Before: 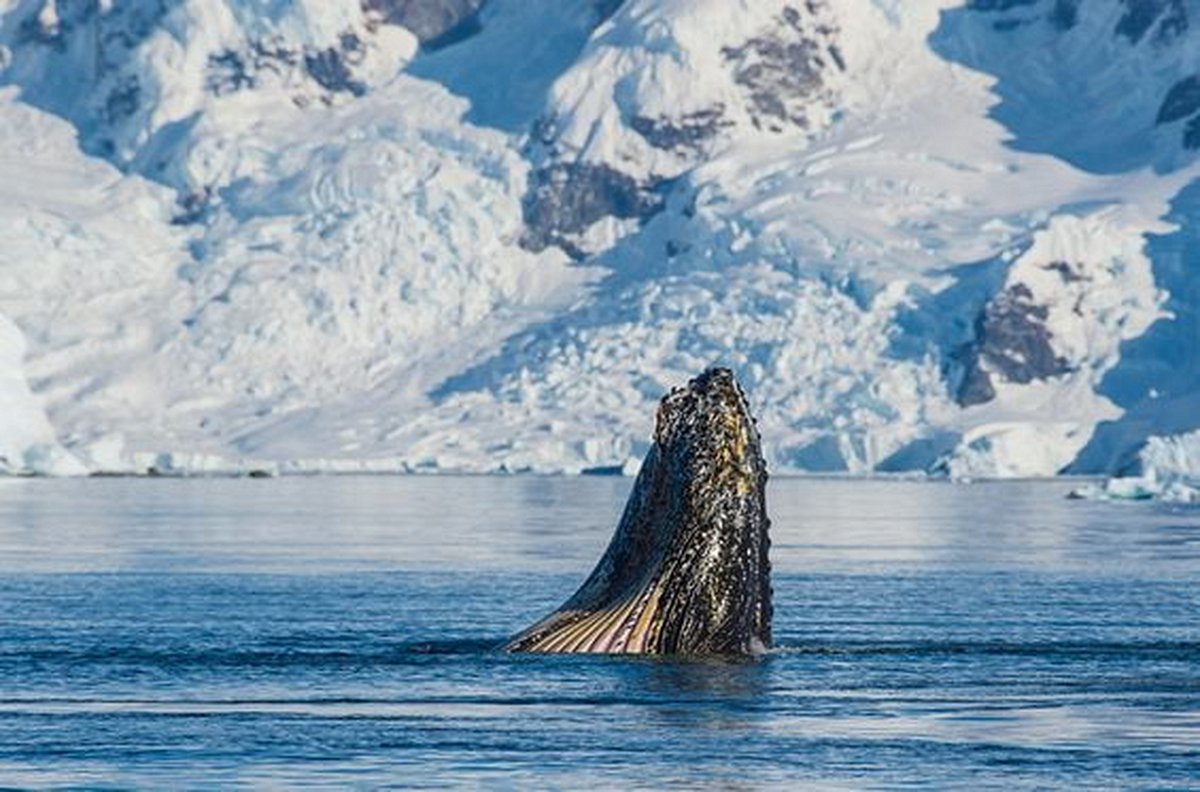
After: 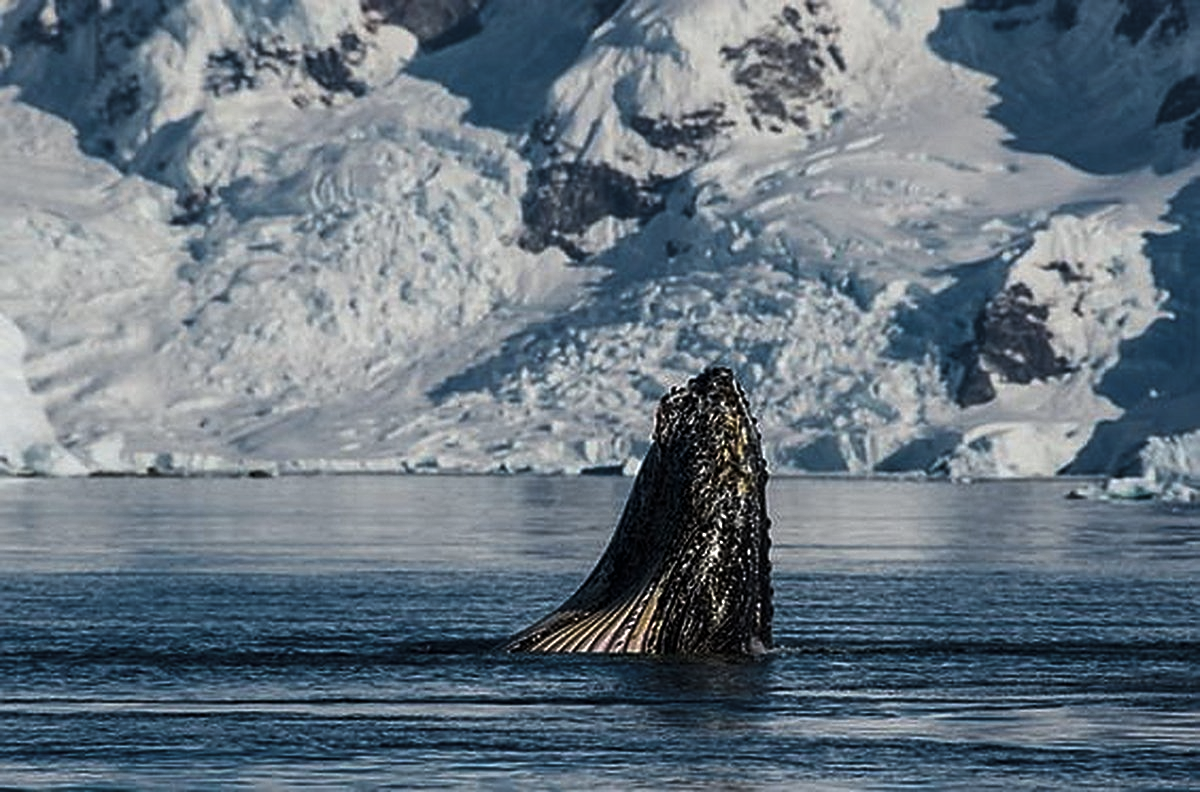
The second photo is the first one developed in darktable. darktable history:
sharpen: on, module defaults
levels: levels [0, 0.618, 1]
